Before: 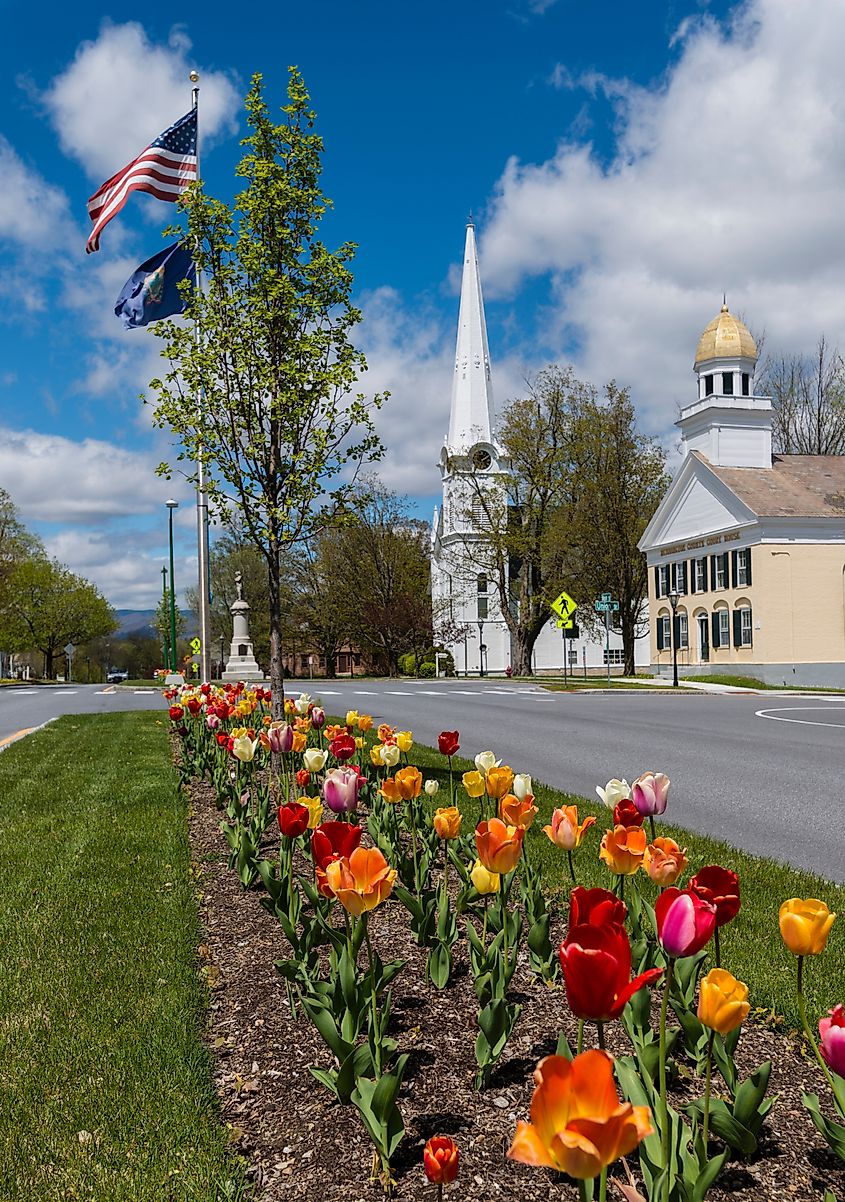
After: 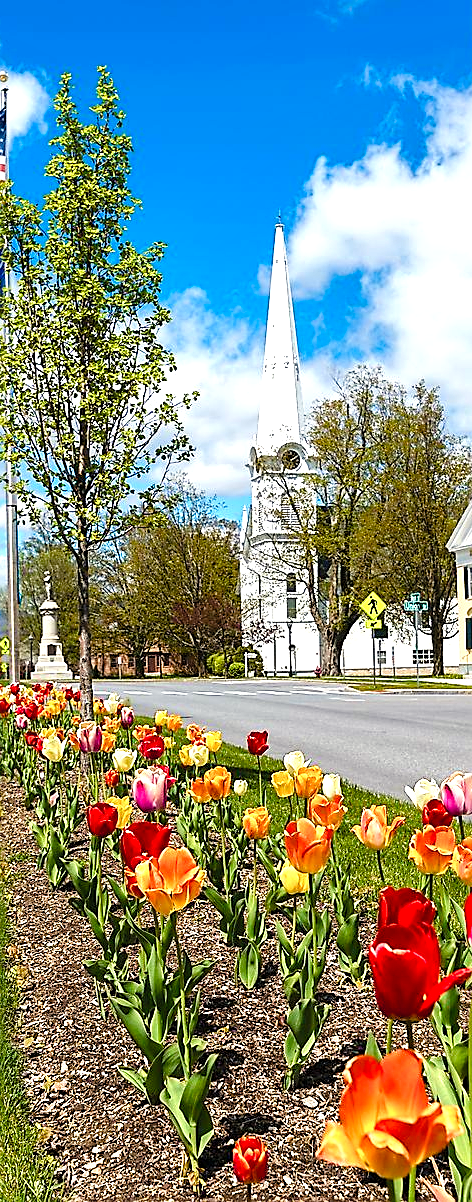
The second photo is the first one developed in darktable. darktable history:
crop and rotate: left 22.683%, right 21.425%
sharpen: on, module defaults
exposure: black level correction 0, exposure 0.7 EV, compensate exposure bias true, compensate highlight preservation false
shadows and highlights: shadows 31.94, highlights -31.35, soften with gaussian
color balance rgb: highlights gain › luminance 5.704%, highlights gain › chroma 2.499%, highlights gain › hue 88.32°, perceptual saturation grading › global saturation 20%, perceptual saturation grading › highlights -49.352%, perceptual saturation grading › shadows 24.306%, perceptual brilliance grading › highlights 9.702%, perceptual brilliance grading › mid-tones 5.383%, global vibrance 20%
contrast brightness saturation: brightness 0.089, saturation 0.193
